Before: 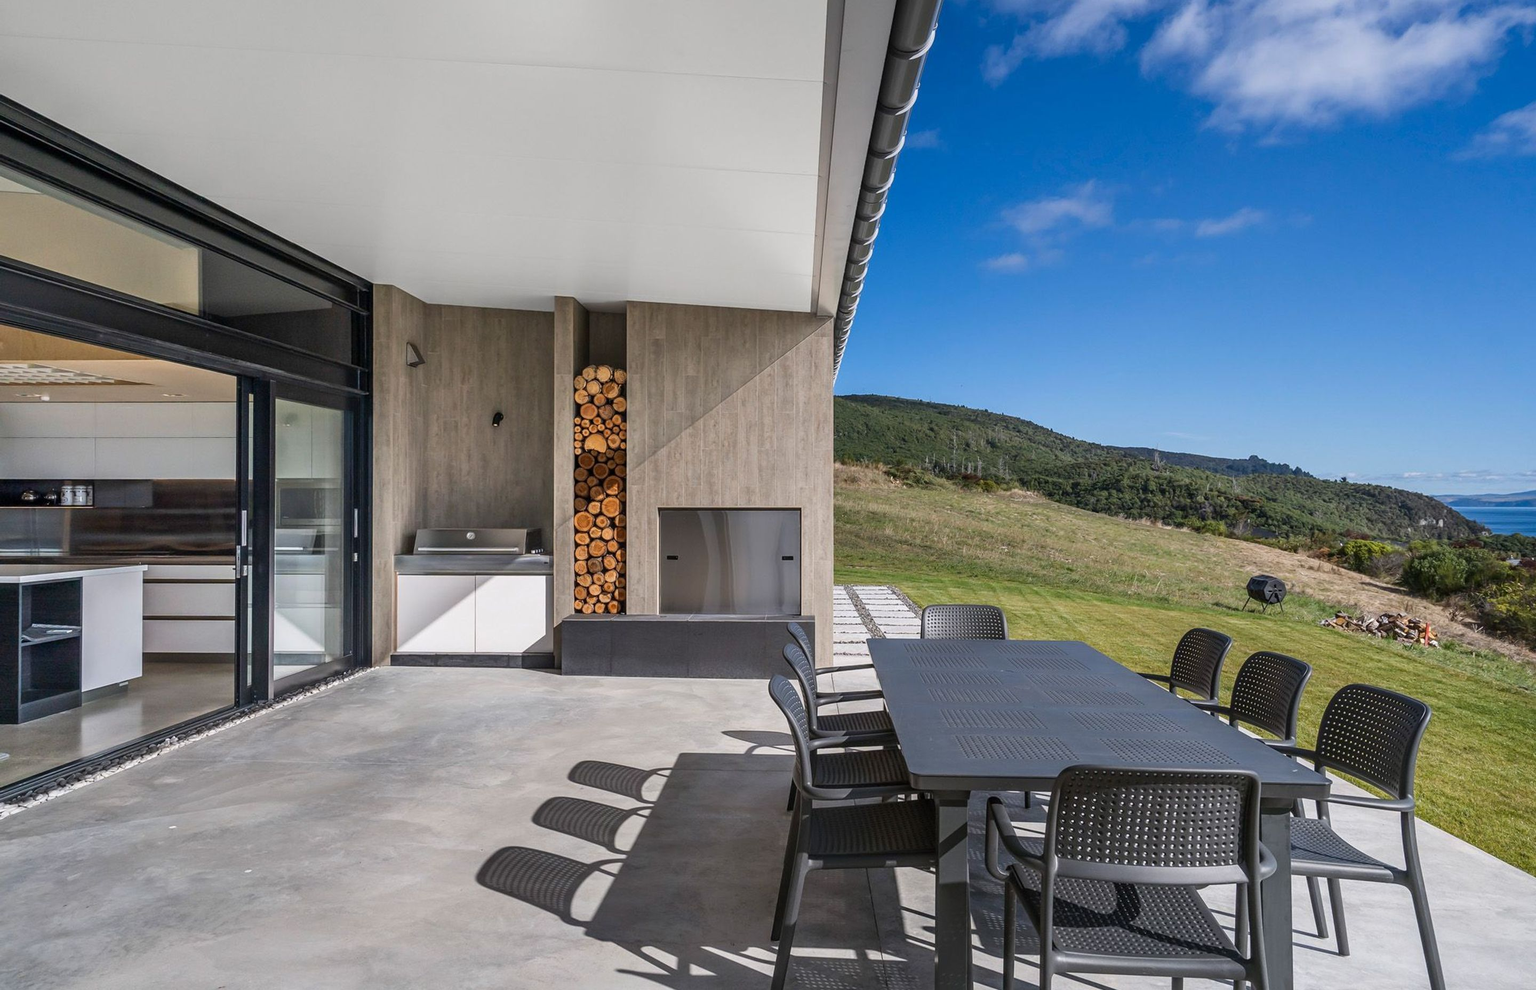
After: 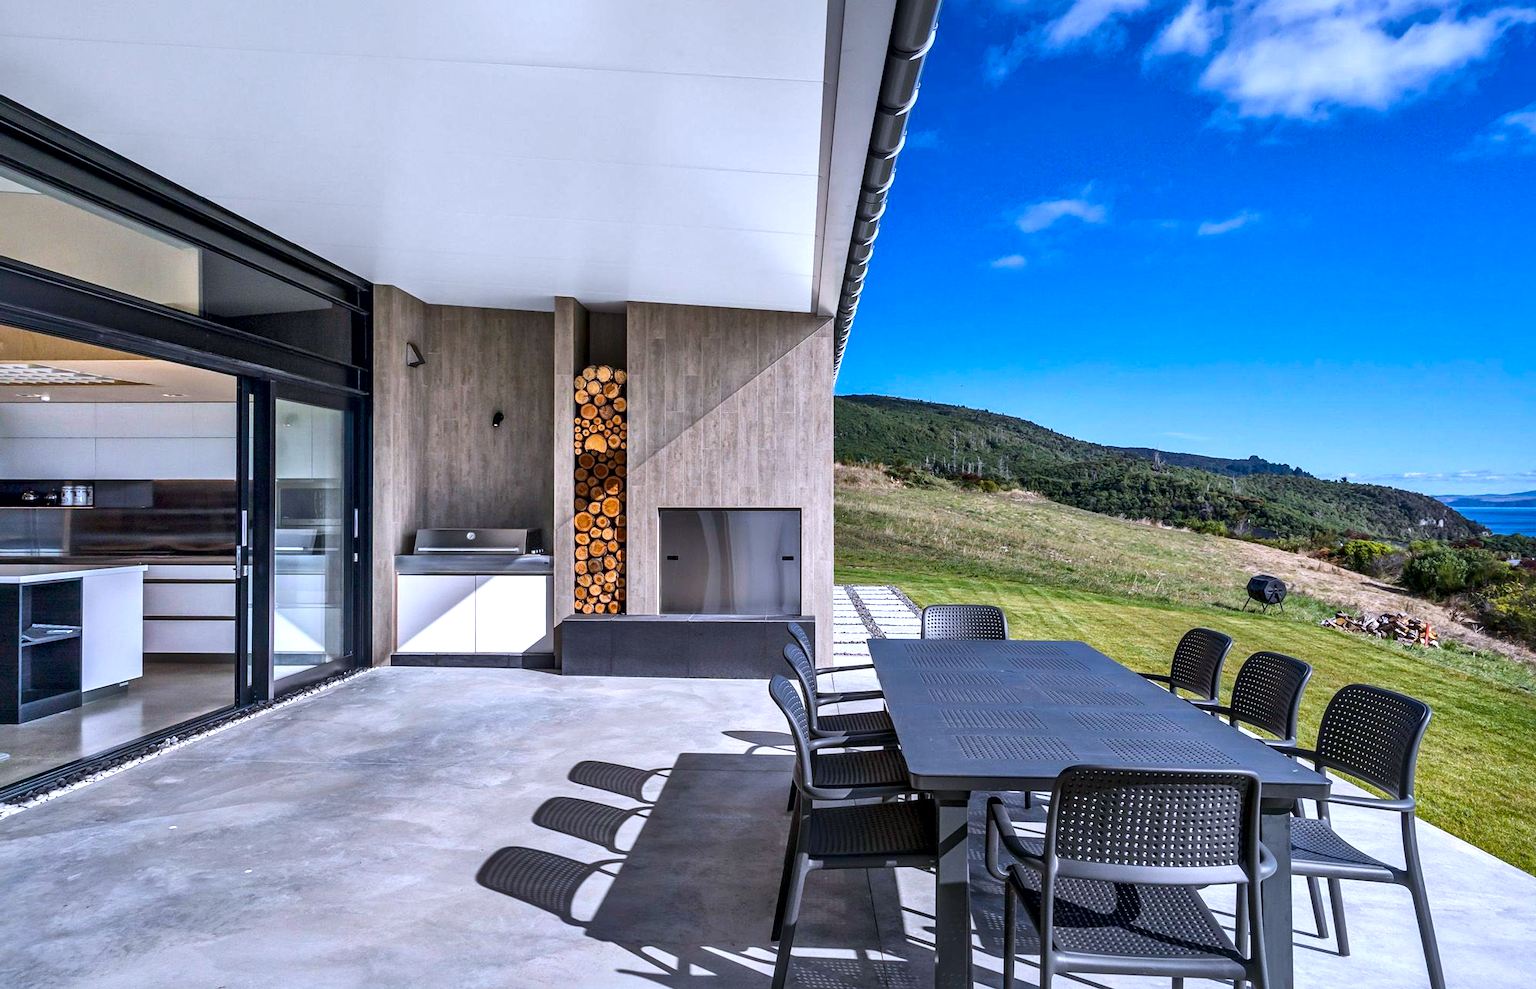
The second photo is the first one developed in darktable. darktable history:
local contrast: mode bilateral grid, contrast 25, coarseness 60, detail 152%, midtone range 0.2
color balance rgb: linear chroma grading › global chroma 8.665%, perceptual saturation grading › global saturation 19.675%, perceptual brilliance grading › highlights 9.668%, perceptual brilliance grading › mid-tones 5.04%
color calibration: illuminant as shot in camera, x 0.369, y 0.382, temperature 4316.04 K
